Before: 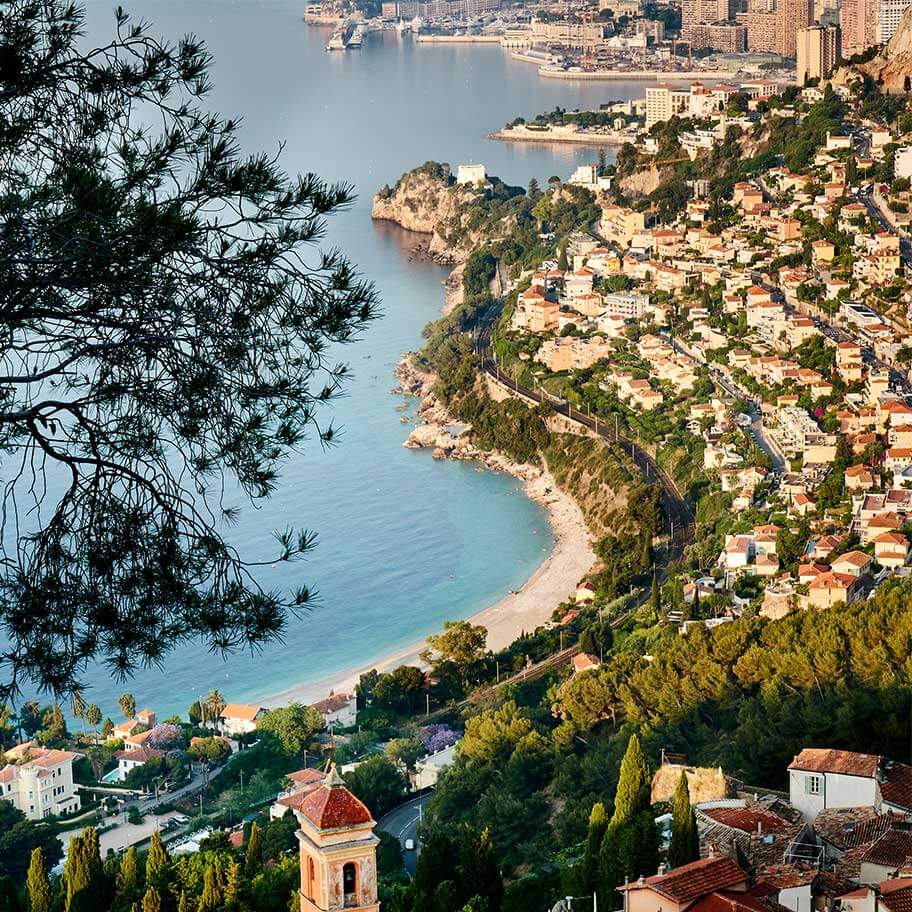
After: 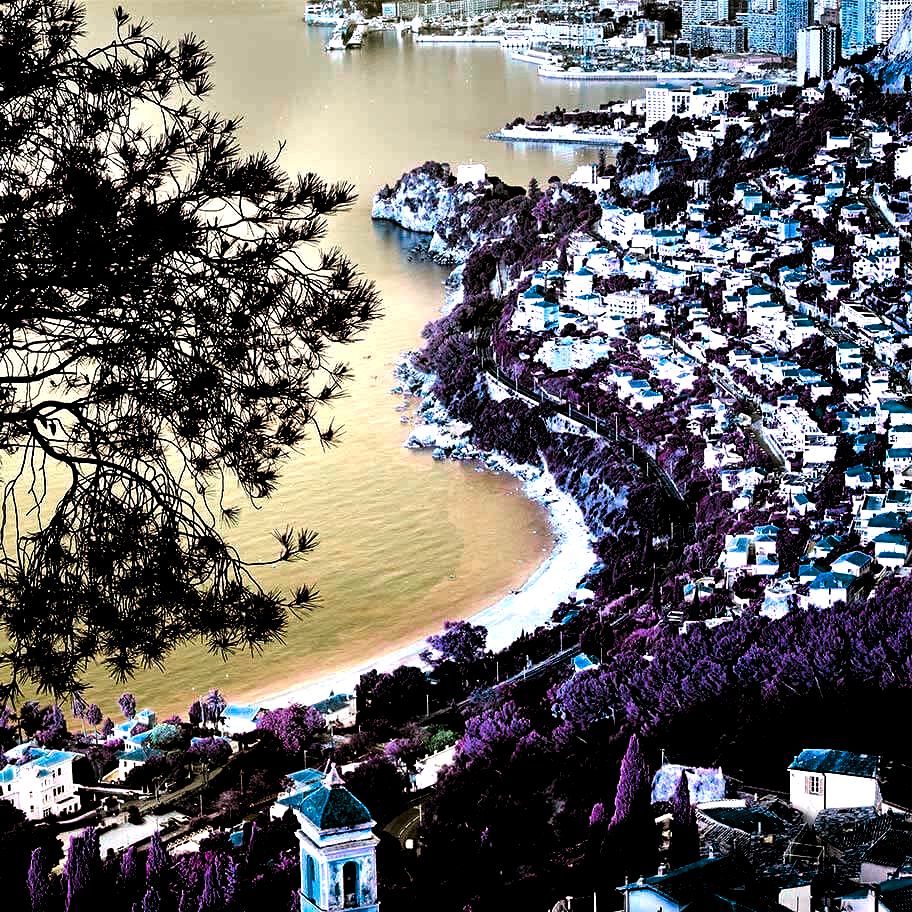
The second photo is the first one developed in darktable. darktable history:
color balance rgb: perceptual saturation grading › global saturation 42.103%, hue shift -149.14°, contrast 34.808%, saturation formula JzAzBz (2021)
levels: levels [0.182, 0.542, 0.902]
